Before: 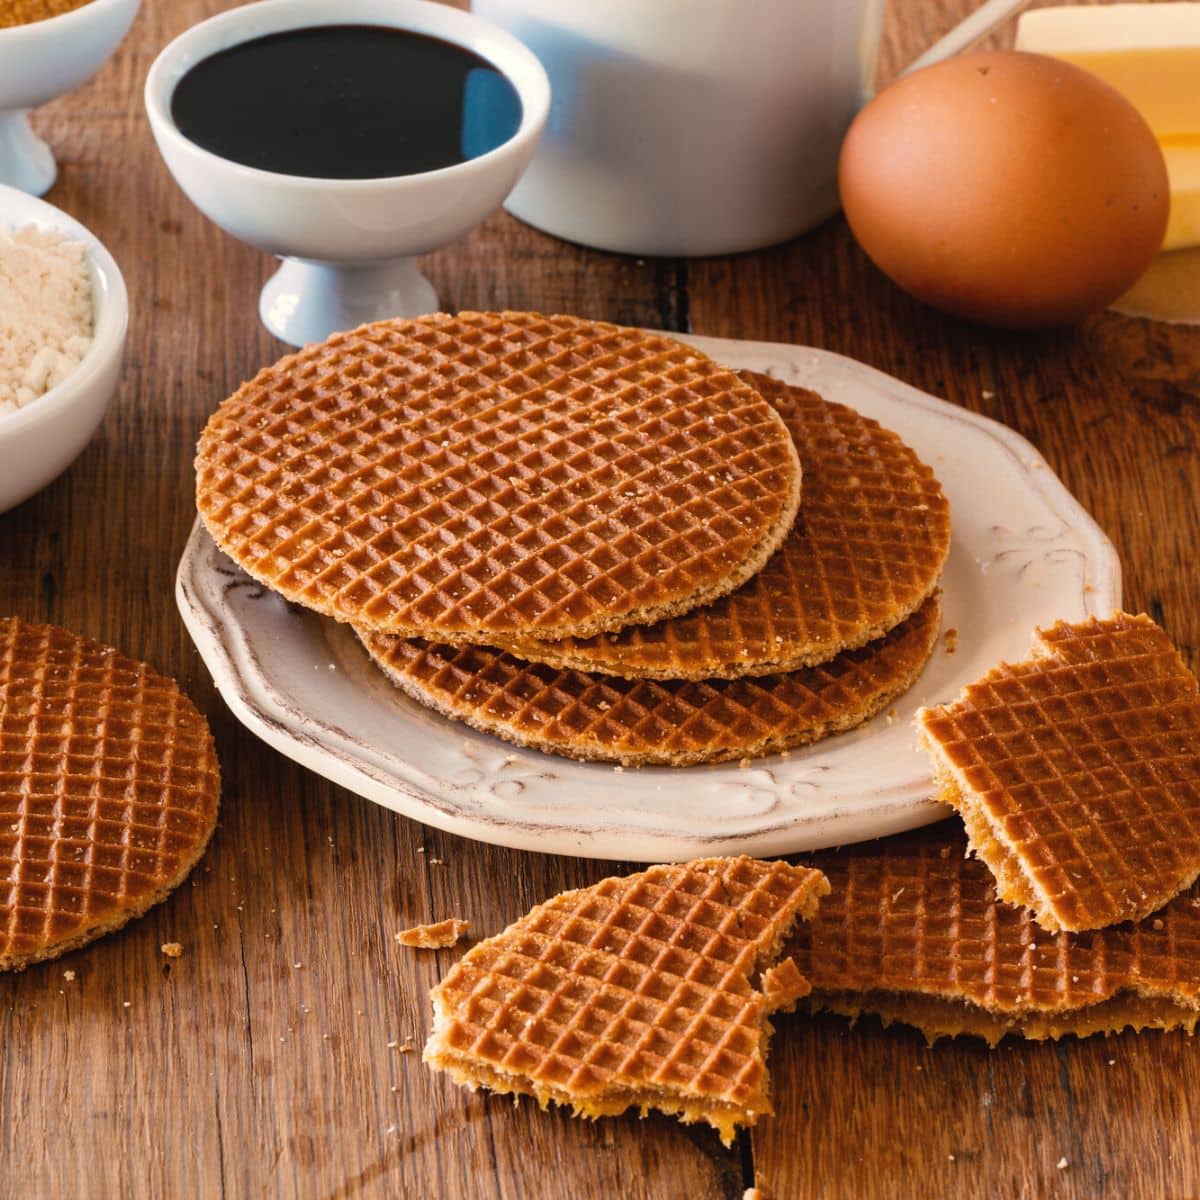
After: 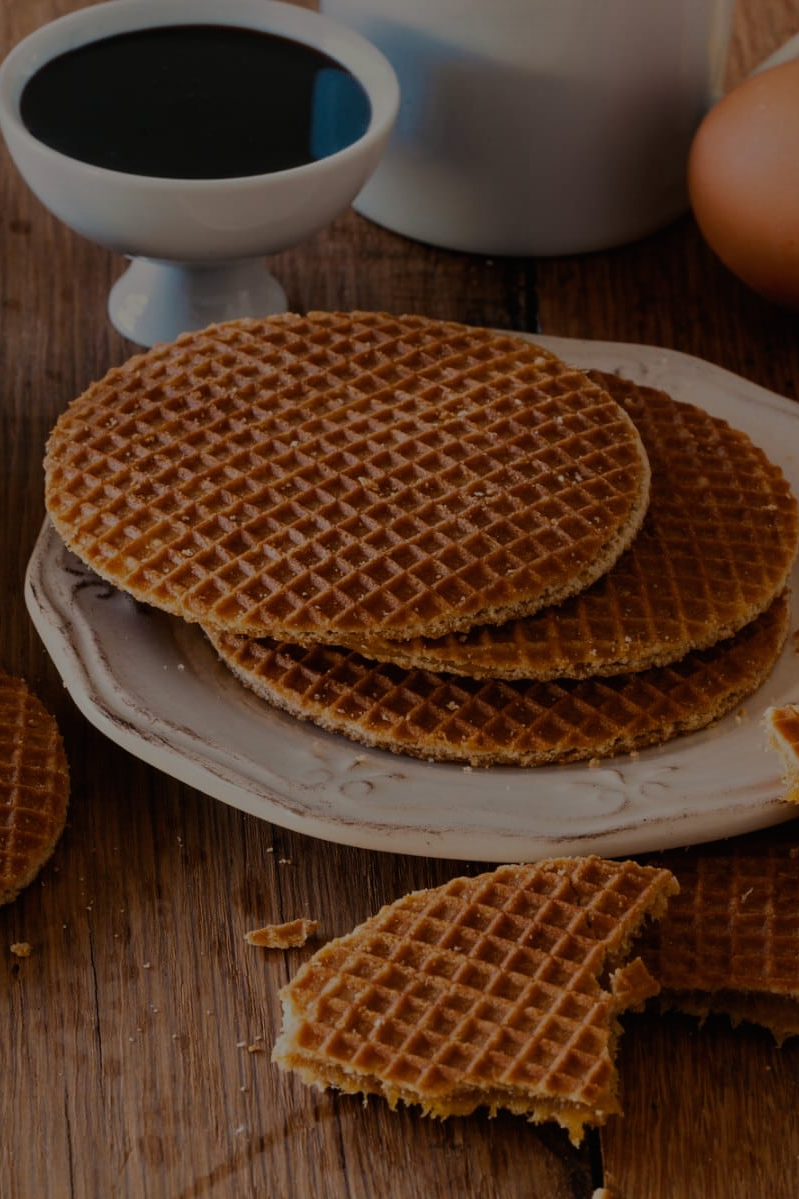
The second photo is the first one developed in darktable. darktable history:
crop and rotate: left 12.648%, right 20.685%
tone equalizer: -8 EV -2 EV, -7 EV -2 EV, -6 EV -2 EV, -5 EV -2 EV, -4 EV -2 EV, -3 EV -2 EV, -2 EV -2 EV, -1 EV -1.63 EV, +0 EV -2 EV
